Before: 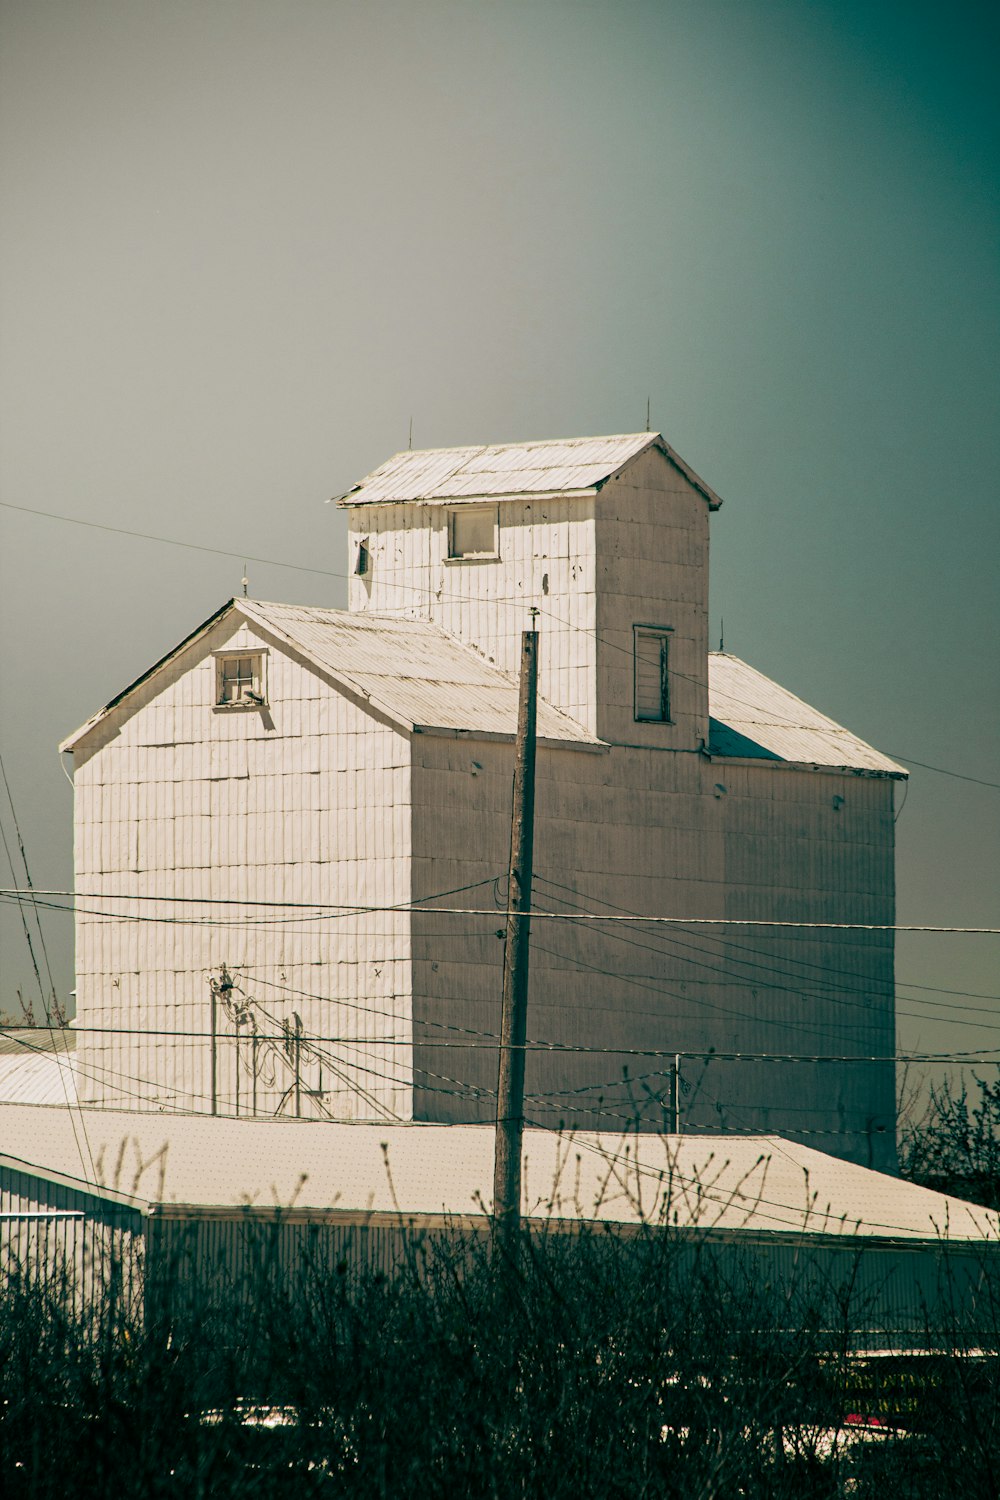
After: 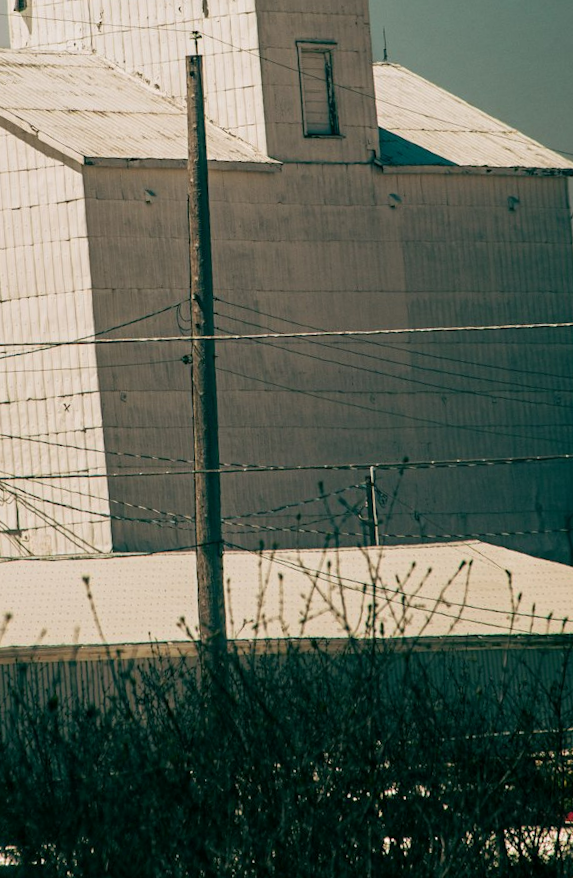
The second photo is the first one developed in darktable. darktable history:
tone equalizer: on, module defaults
crop: left 34.479%, top 38.822%, right 13.718%, bottom 5.172%
rotate and perspective: rotation -4.25°, automatic cropping off
